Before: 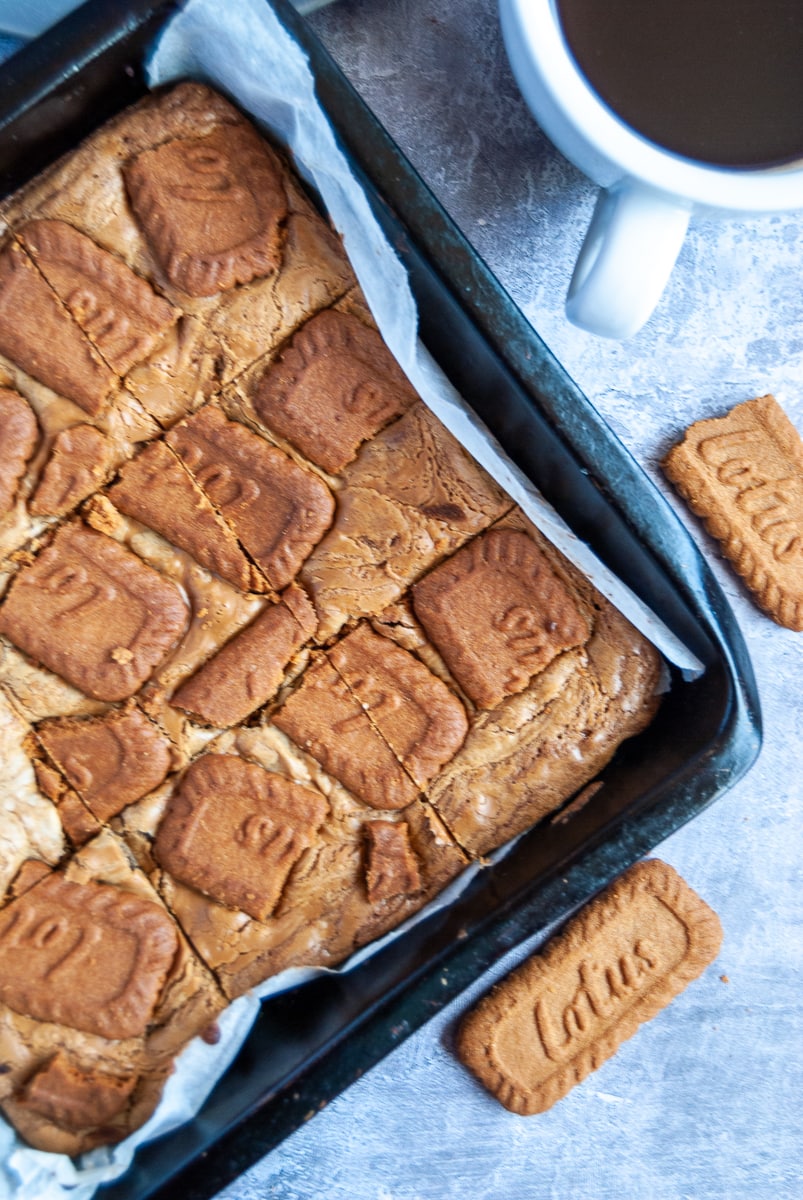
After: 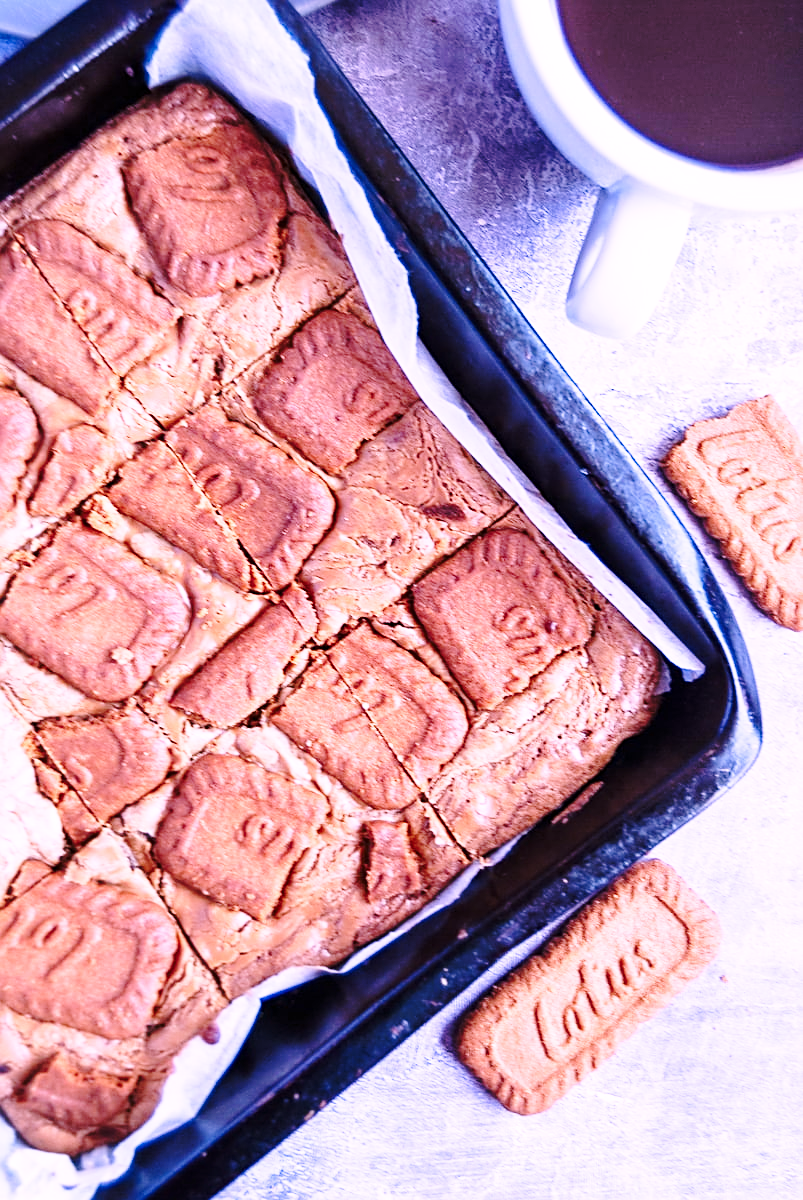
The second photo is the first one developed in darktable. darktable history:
sharpen: on, module defaults
base curve: curves: ch0 [(0, 0) (0.032, 0.037) (0.105, 0.228) (0.435, 0.76) (0.856, 0.983) (1, 1)], preserve colors none
color calibration: output R [1.107, -0.012, -0.003, 0], output B [0, 0, 1.308, 0], gray › normalize channels true, illuminant as shot in camera, x 0.37, y 0.382, temperature 4319.02 K, gamut compression 0.015
